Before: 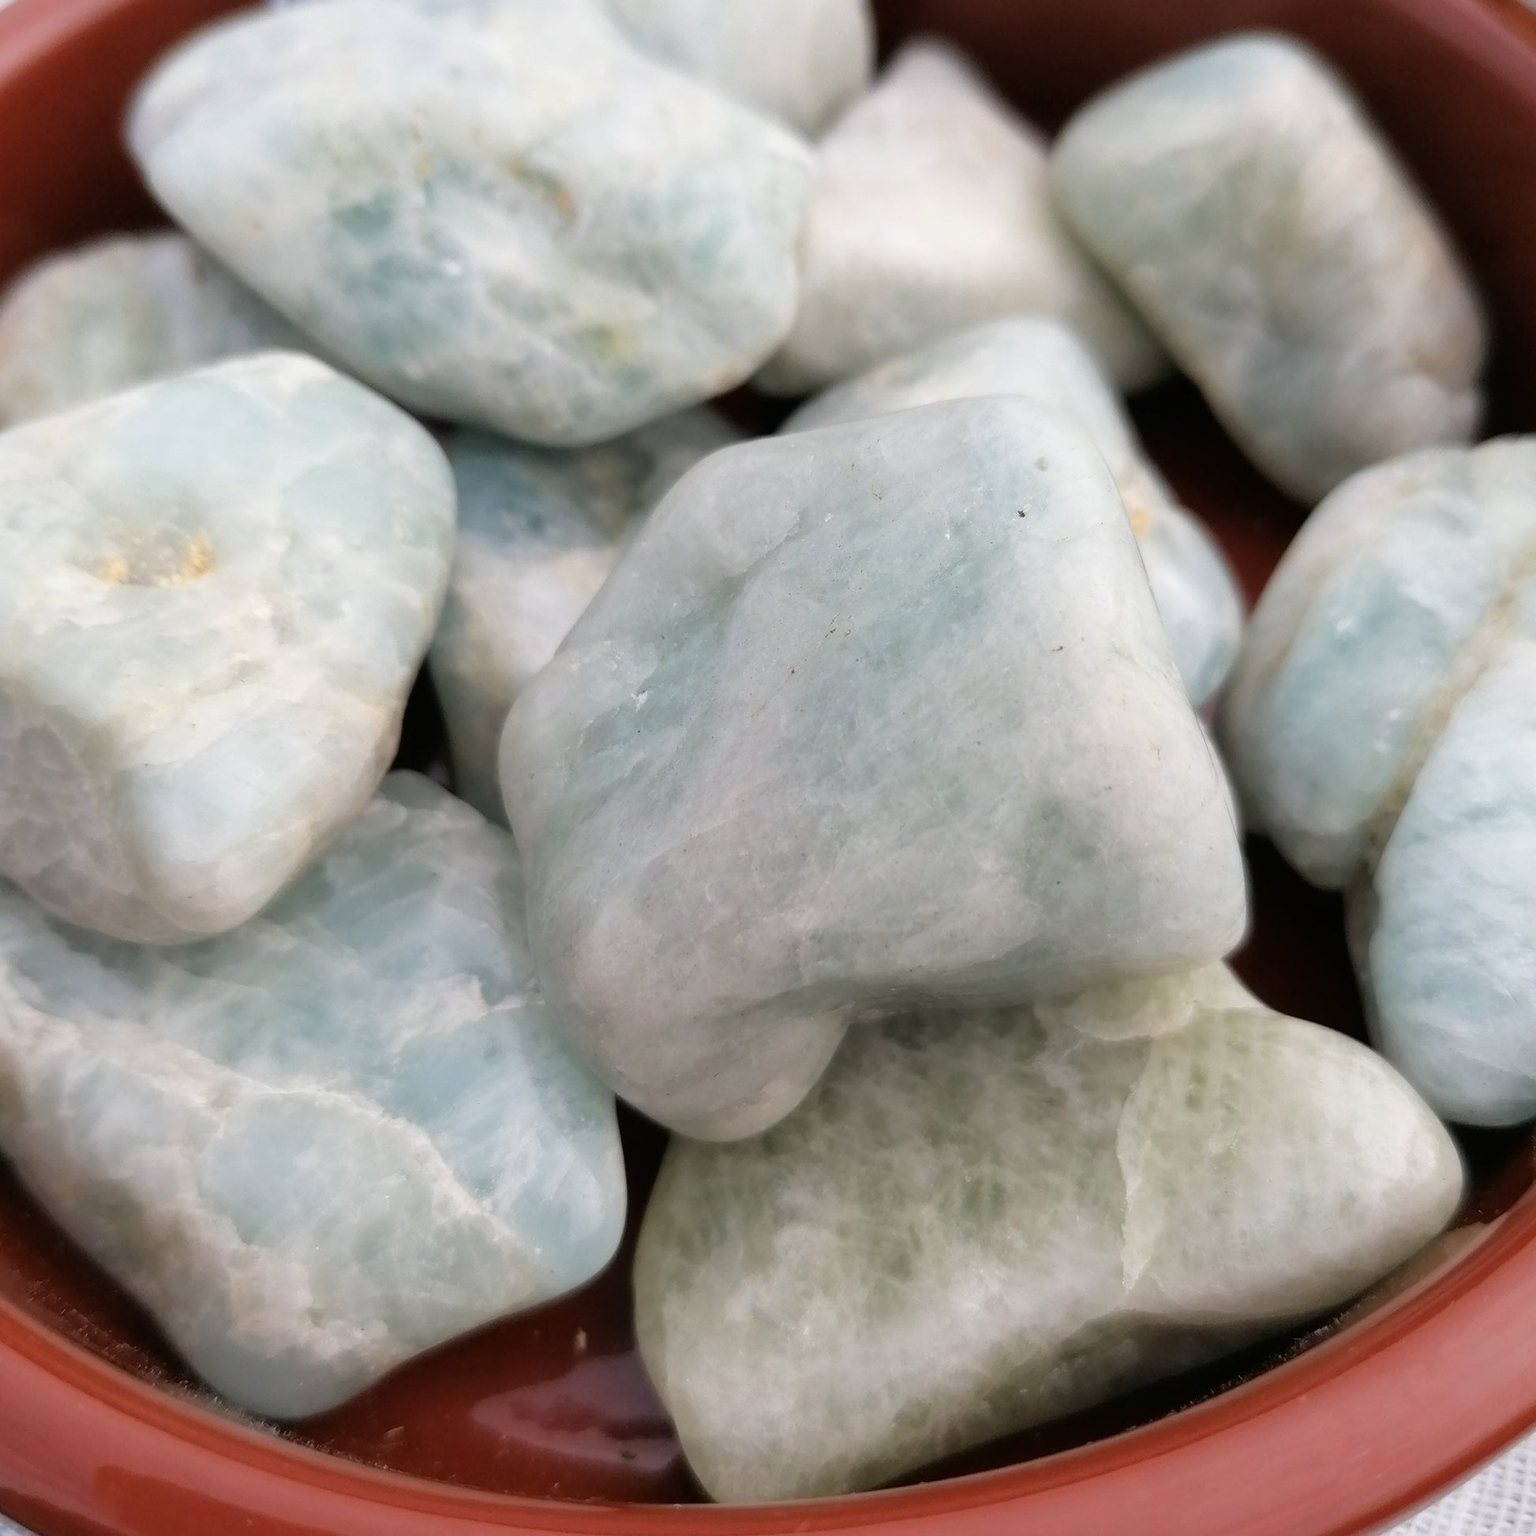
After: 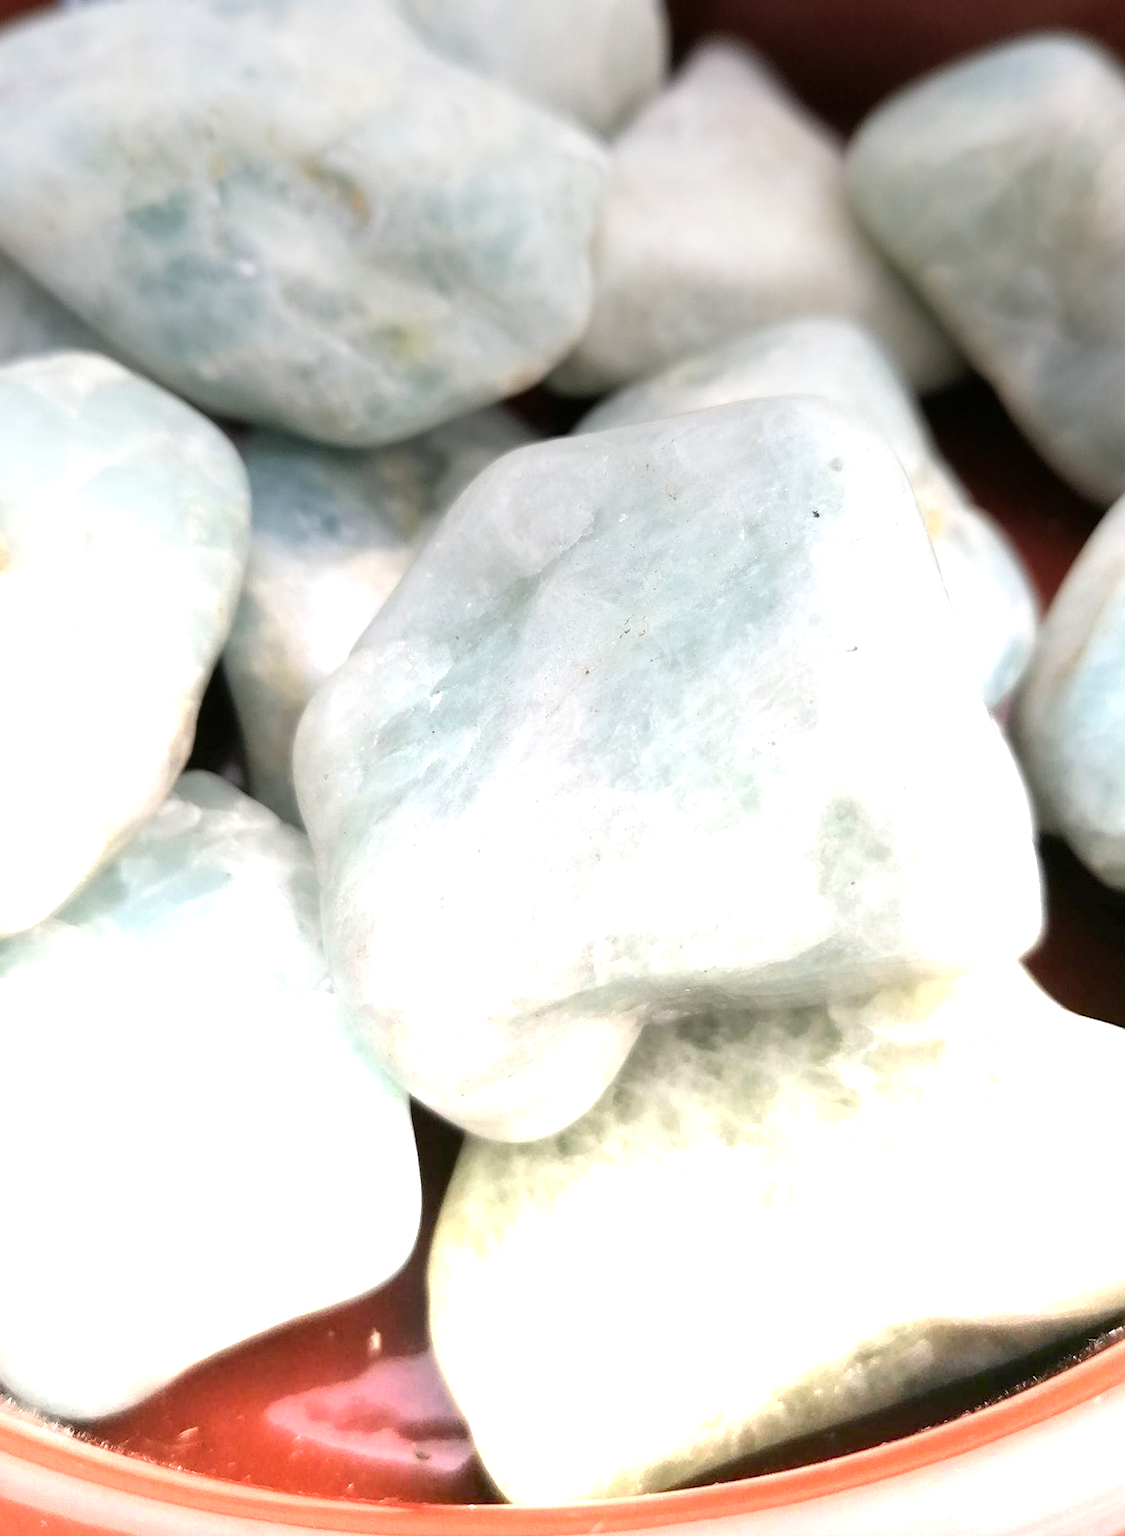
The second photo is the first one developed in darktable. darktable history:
white balance: red 1, blue 1
graduated density: density -3.9 EV
crop: left 13.443%, right 13.31%
